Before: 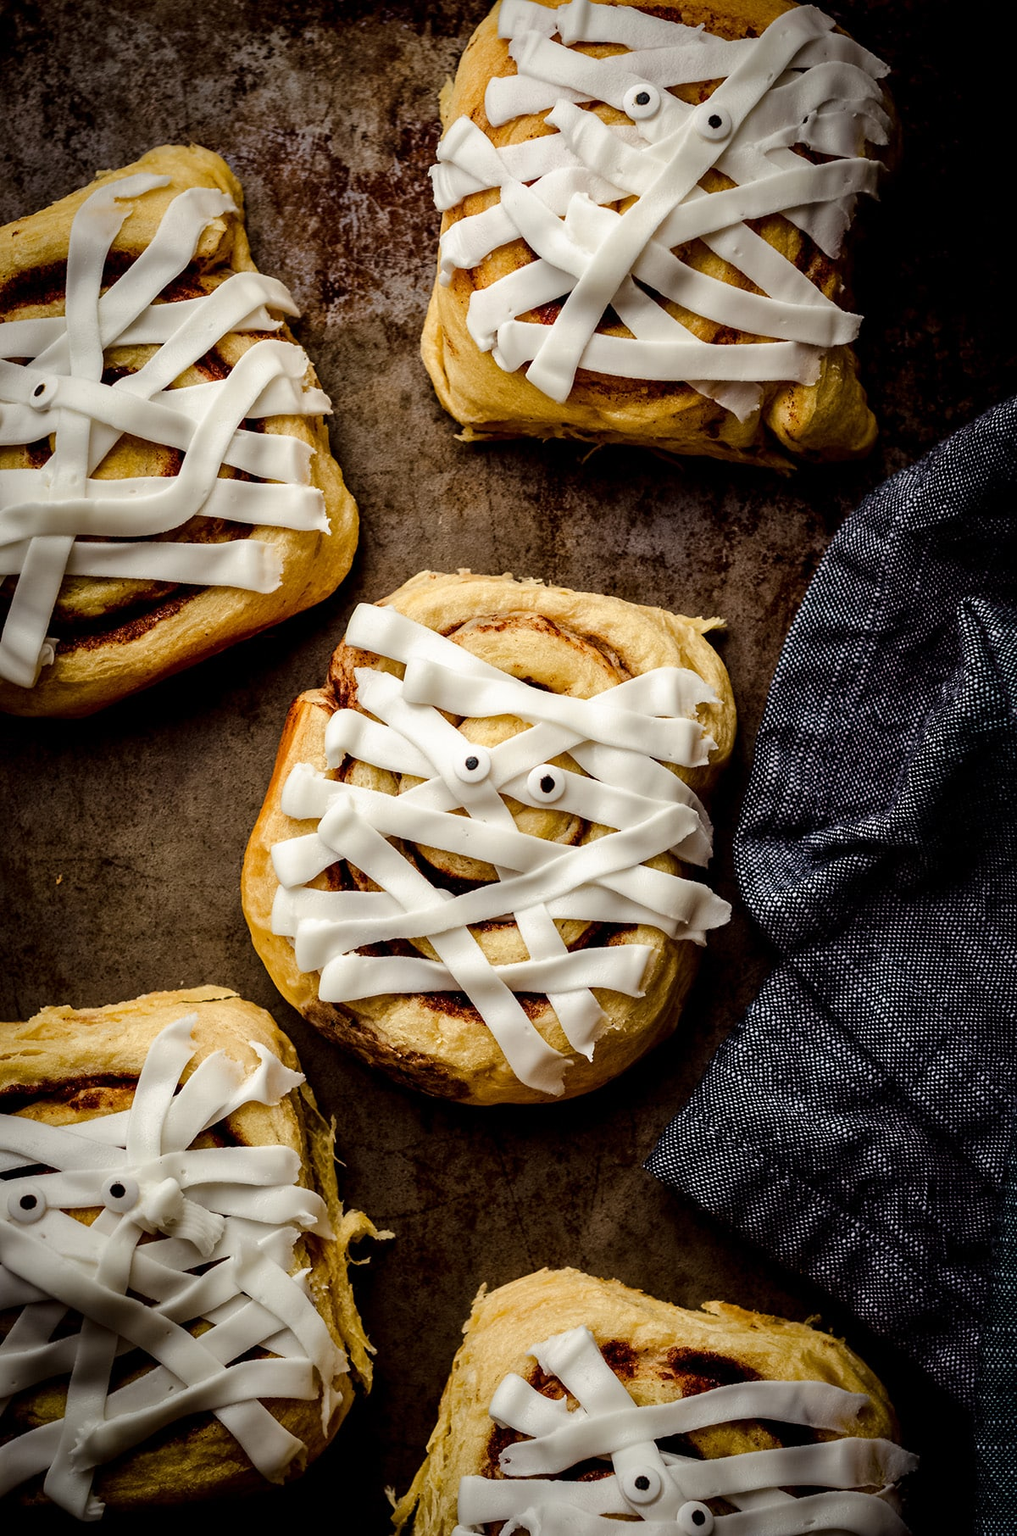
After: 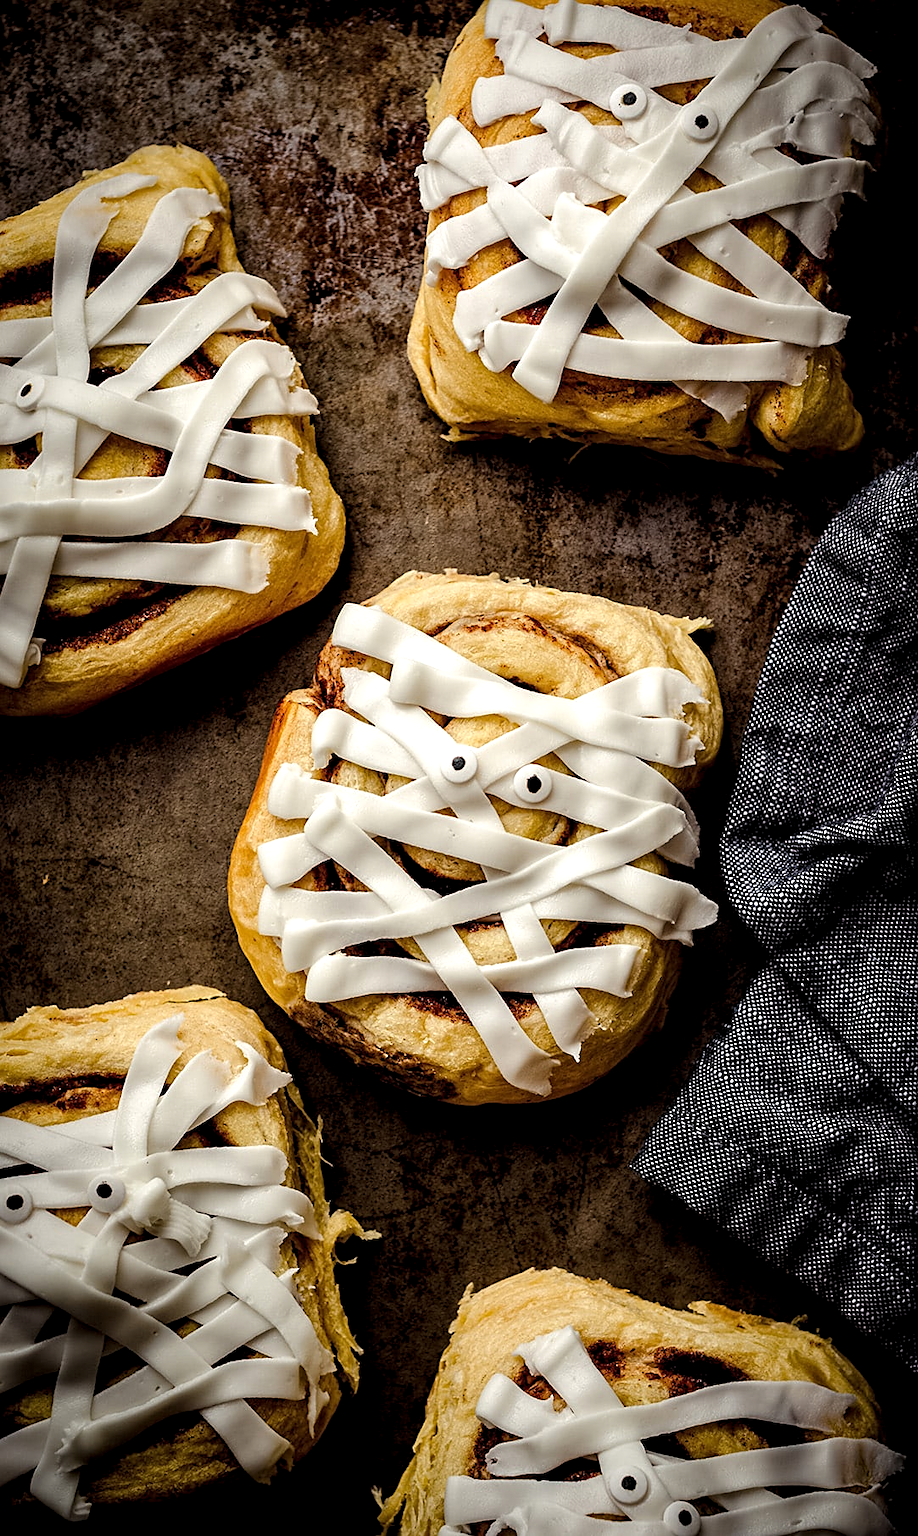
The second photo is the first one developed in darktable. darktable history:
levels: levels [0.016, 0.492, 0.969]
sharpen: on, module defaults
local contrast: highlights 102%, shadows 101%, detail 119%, midtone range 0.2
crop and rotate: left 1.343%, right 8.399%
